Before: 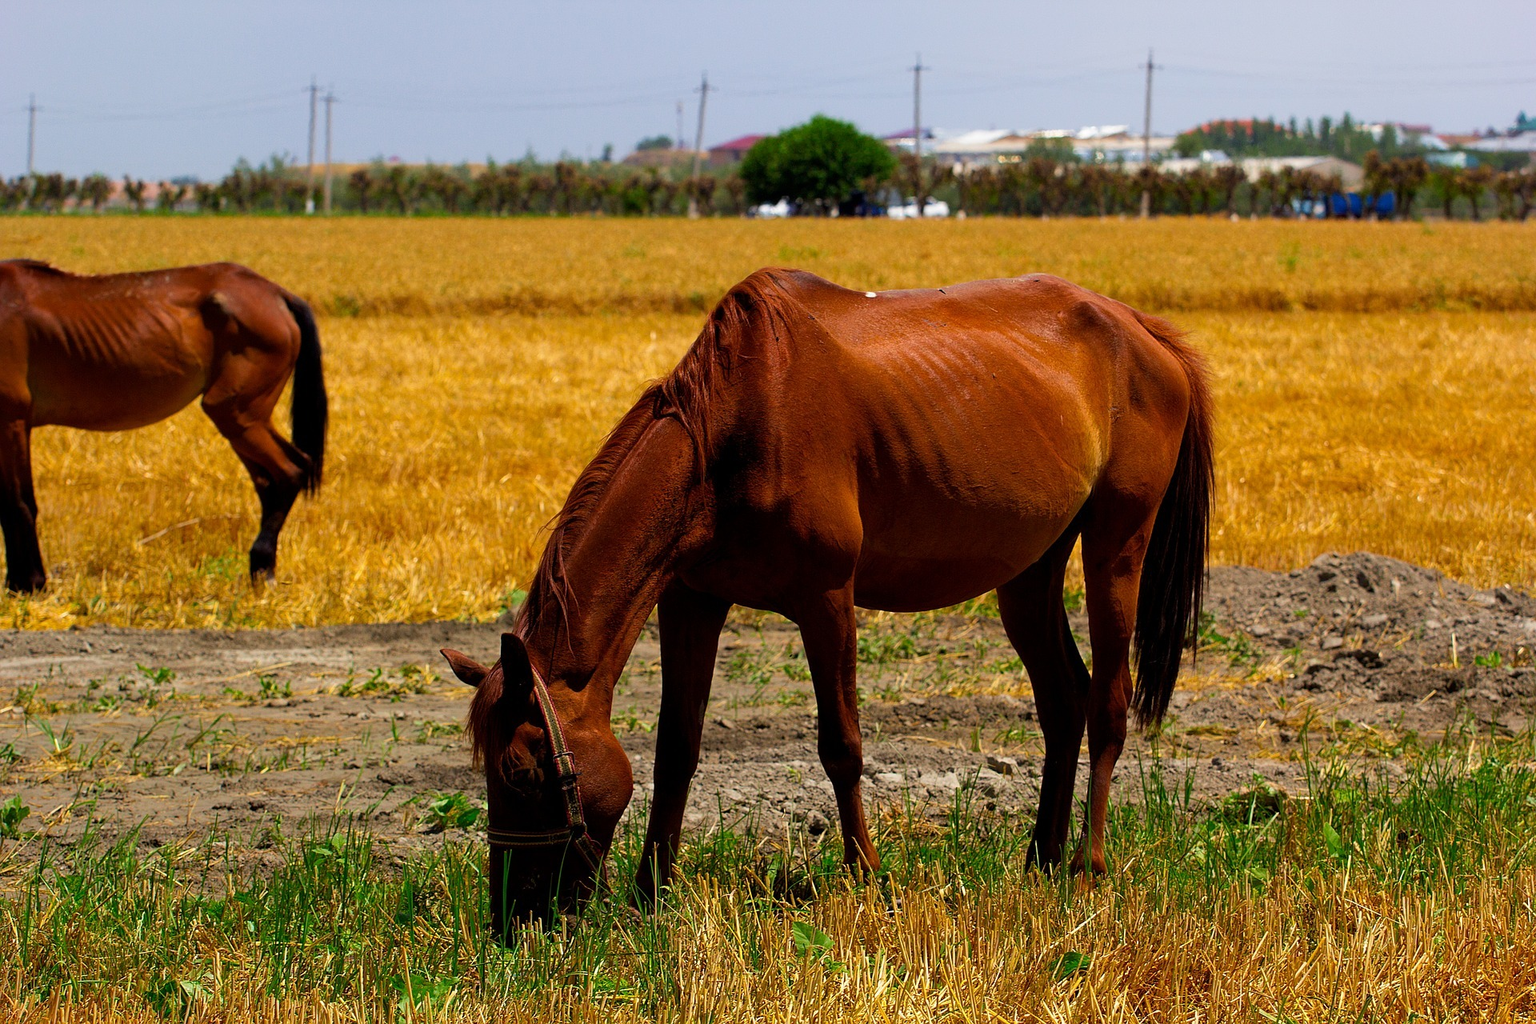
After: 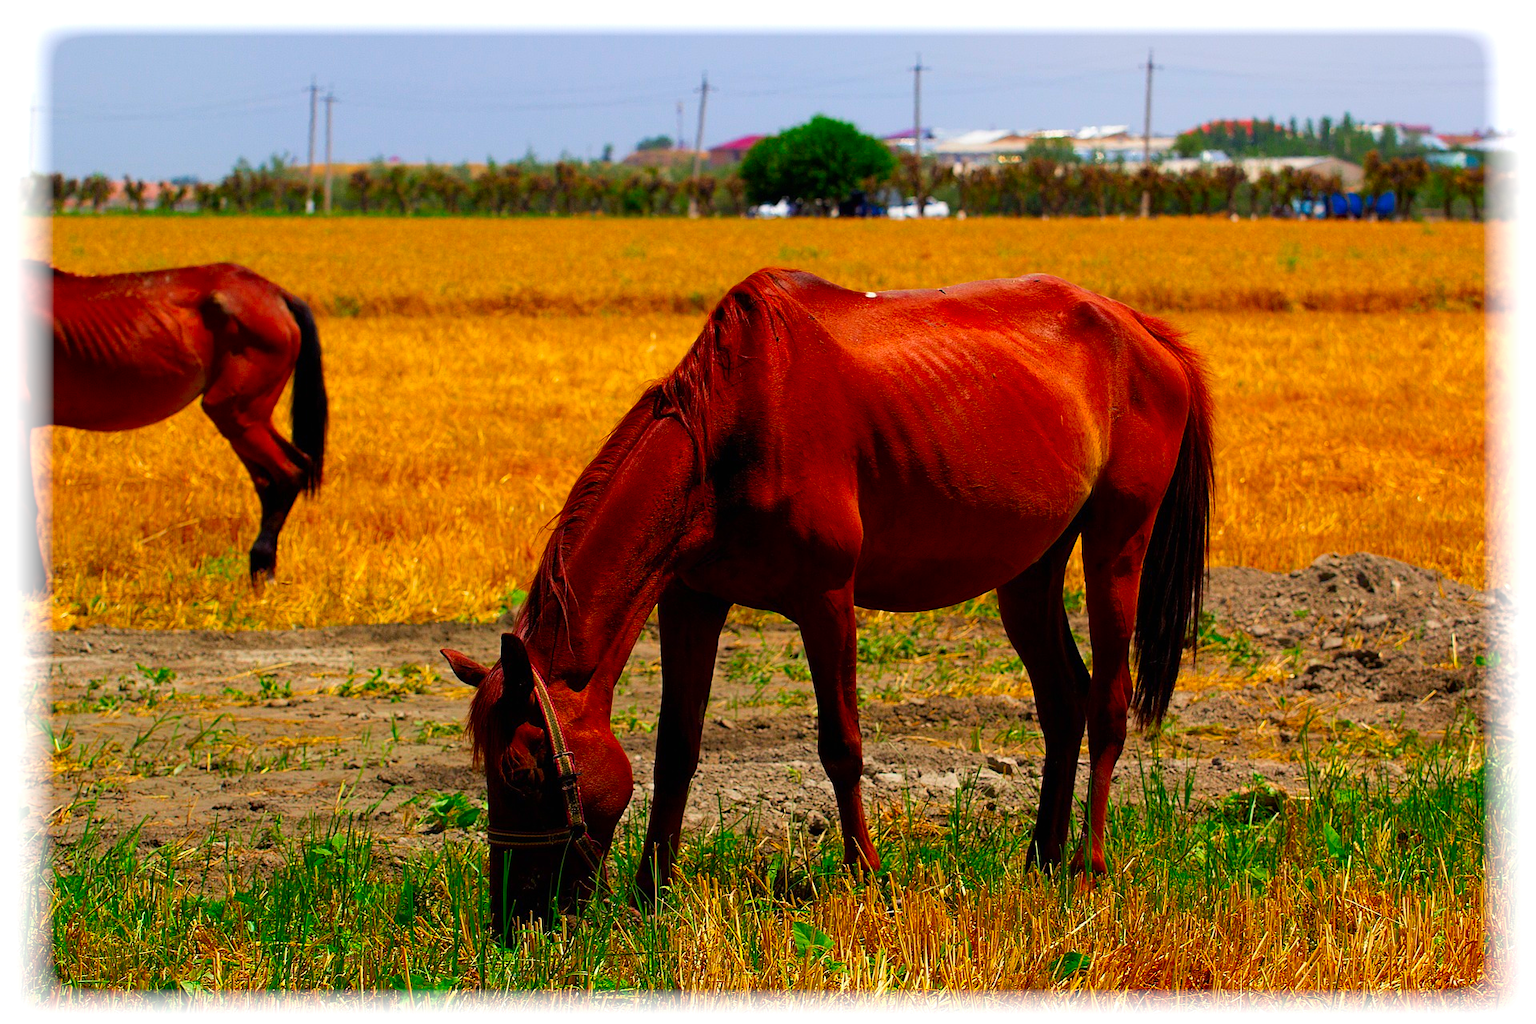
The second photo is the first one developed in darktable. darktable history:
exposure: black level correction 0, compensate exposure bias true, compensate highlight preservation false
color contrast: green-magenta contrast 1.69, blue-yellow contrast 1.49
vignetting: fall-off start 93%, fall-off radius 5%, brightness 1, saturation -0.49, automatic ratio true, width/height ratio 1.332, shape 0.04, unbound false
